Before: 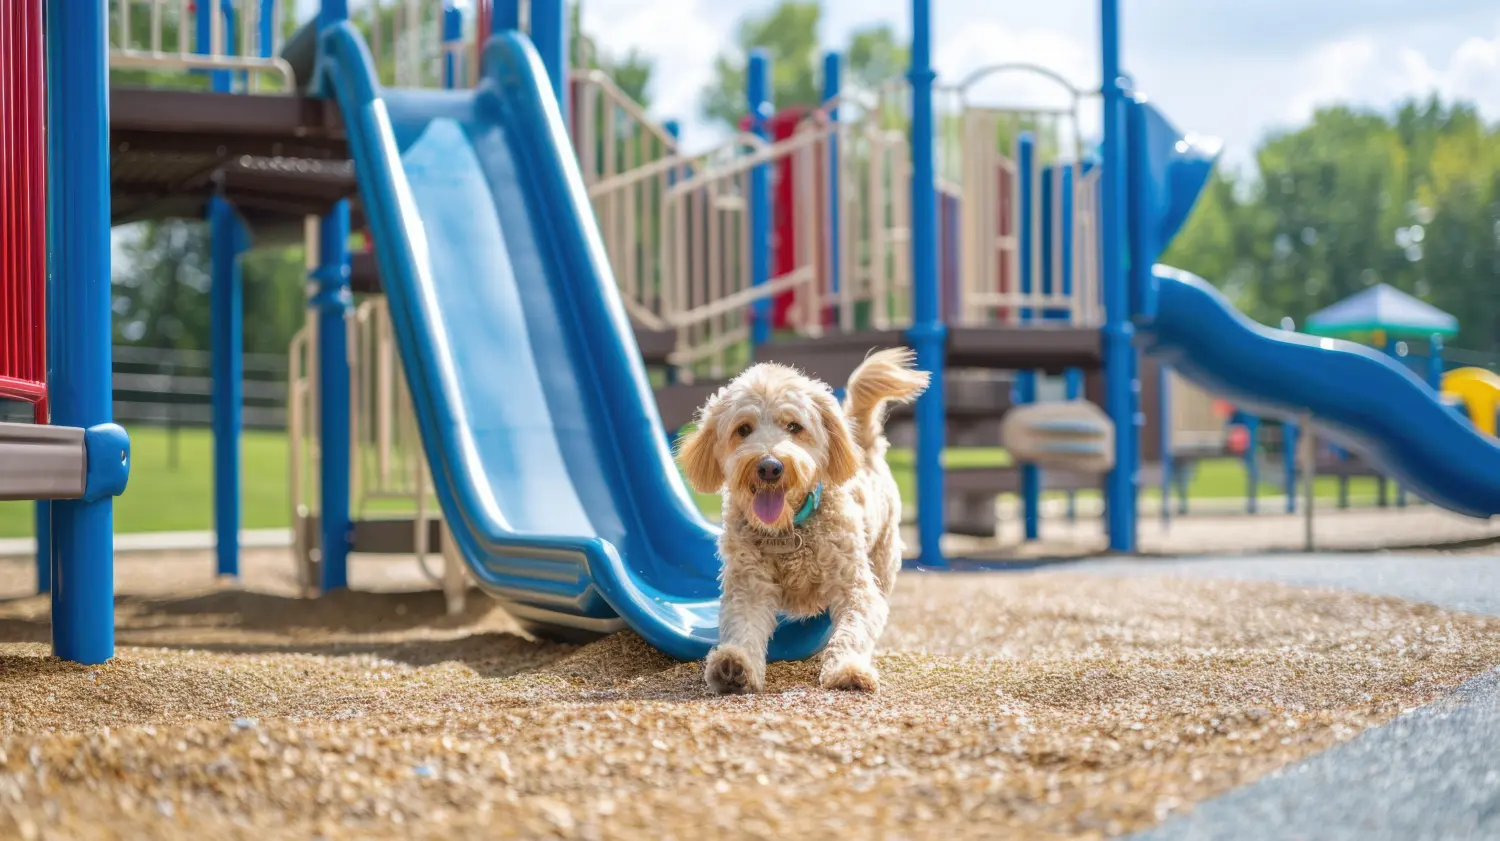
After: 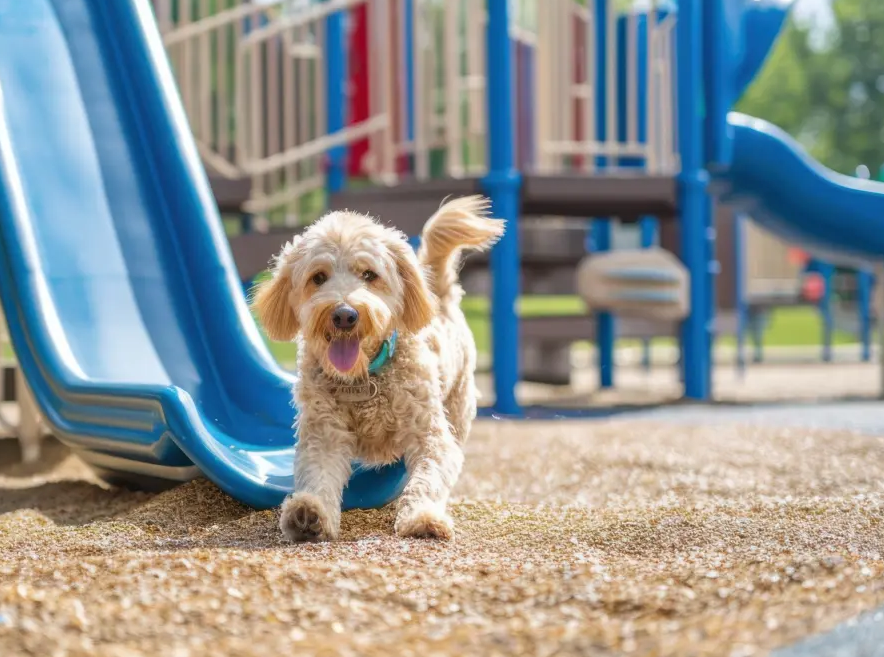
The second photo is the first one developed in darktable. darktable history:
crop and rotate: left 28.381%, top 18.082%, right 12.649%, bottom 3.753%
